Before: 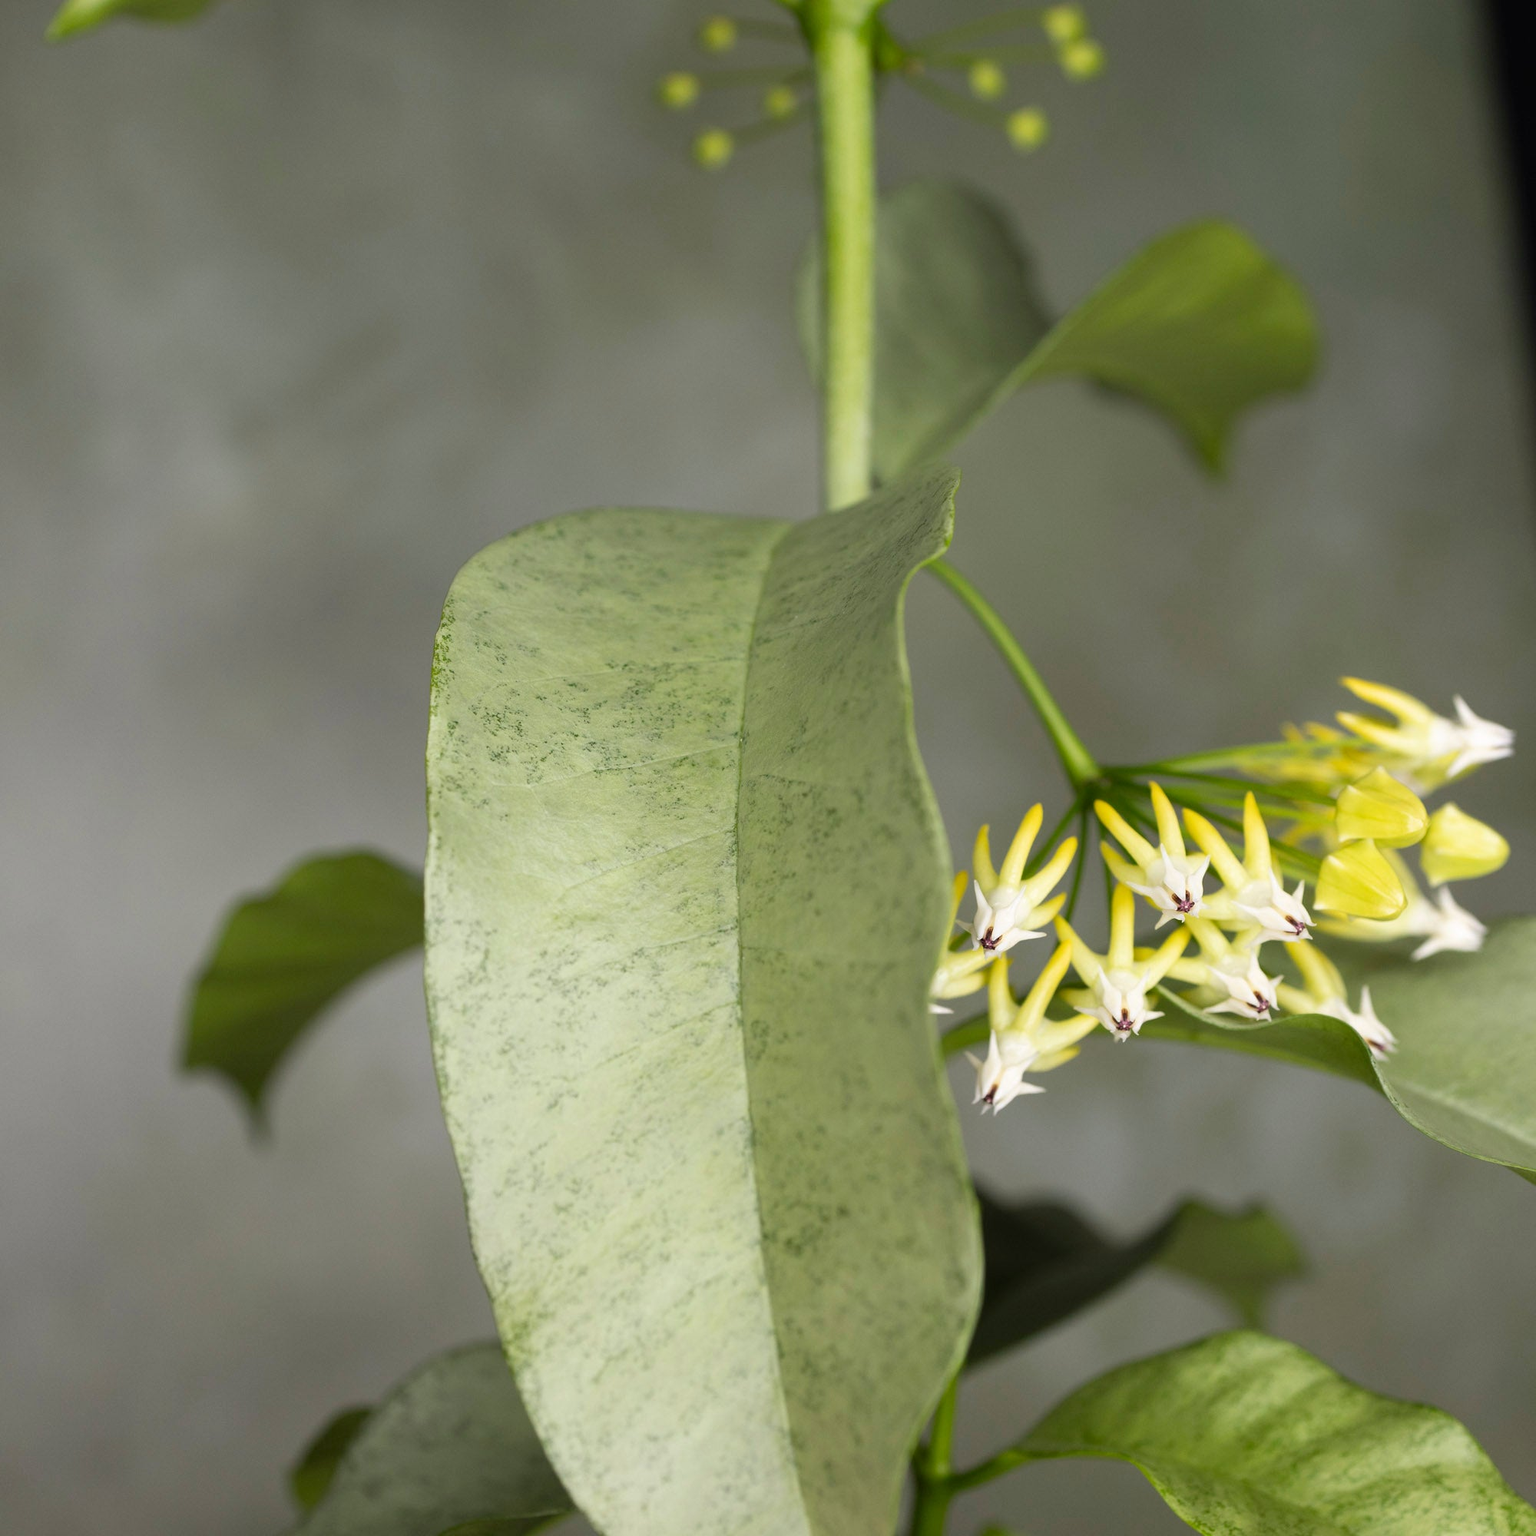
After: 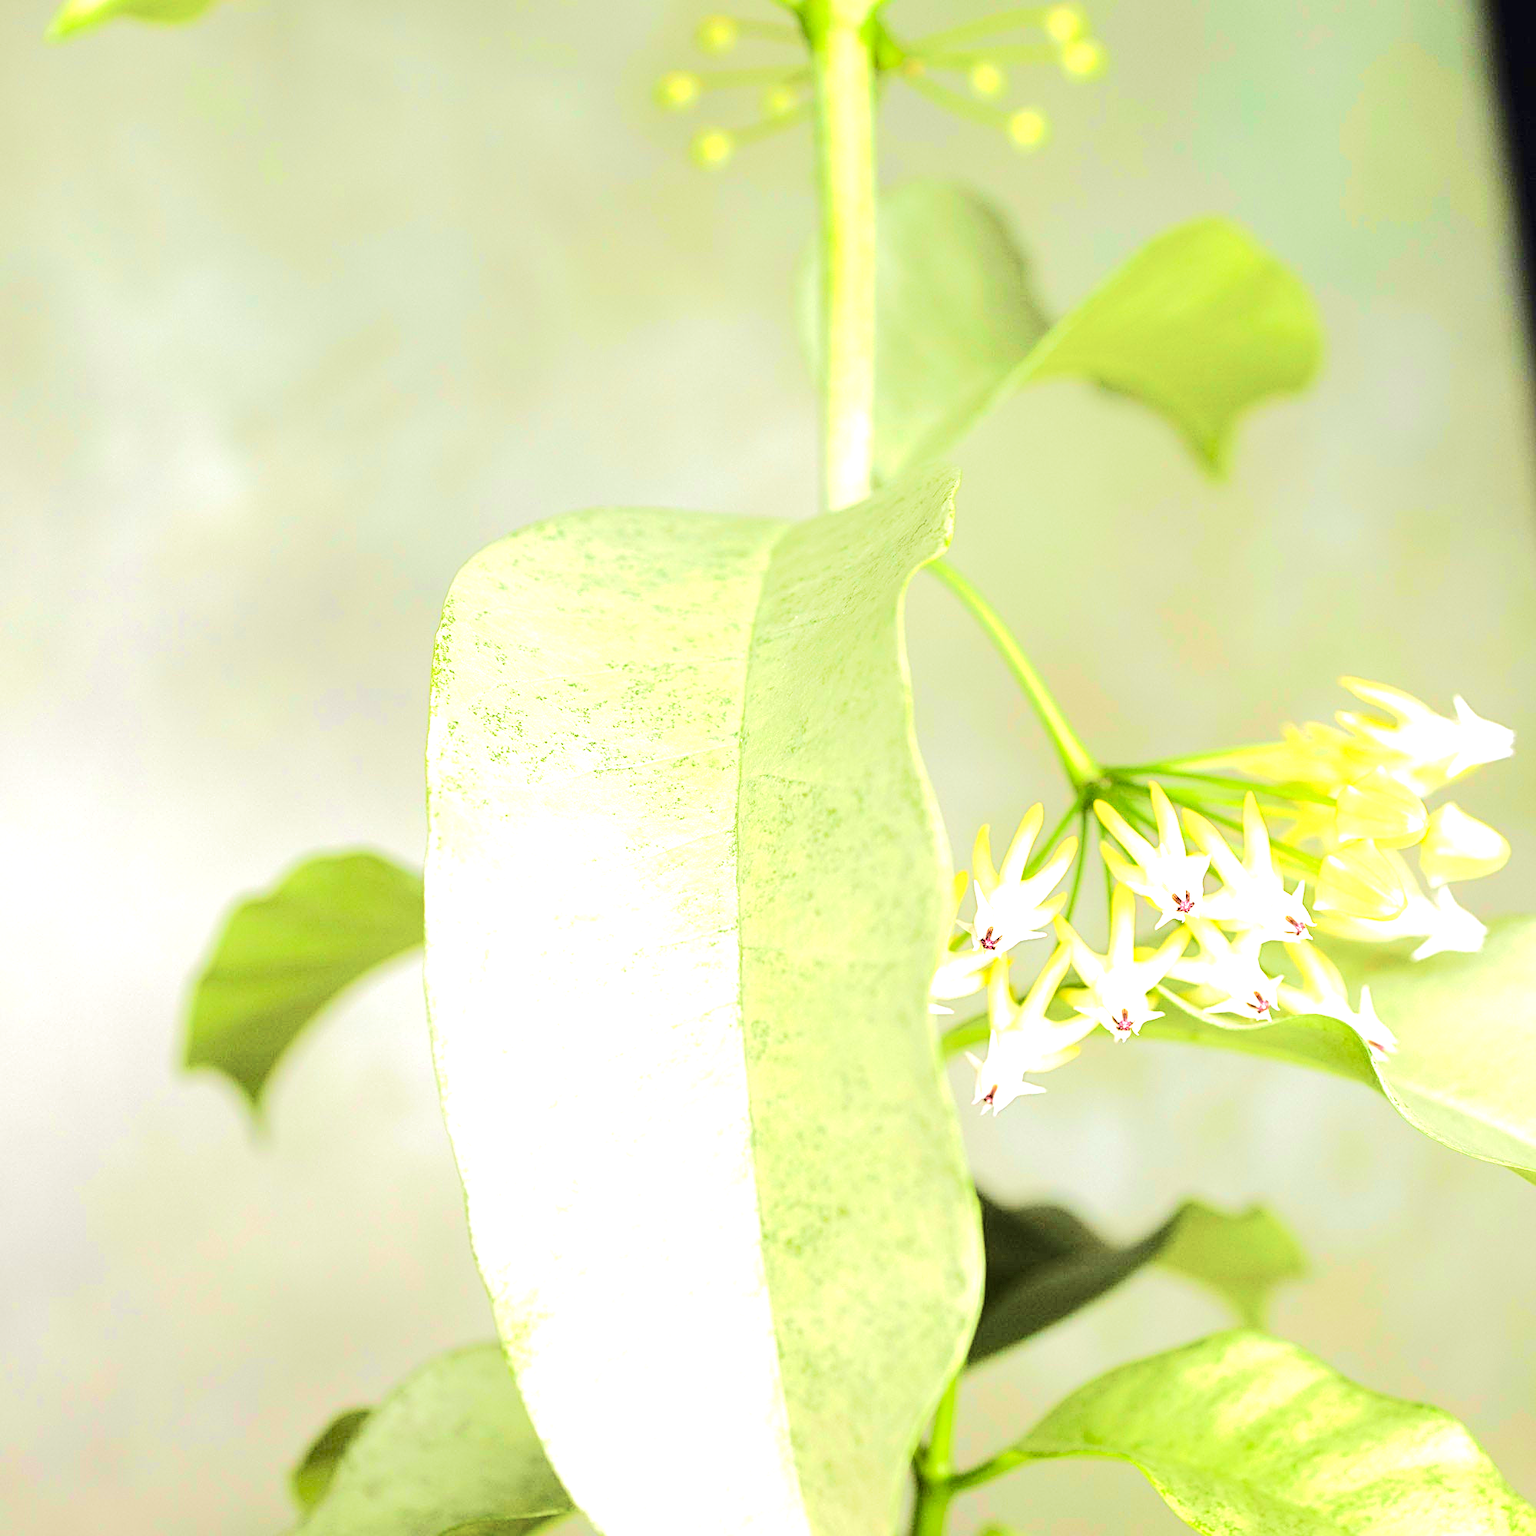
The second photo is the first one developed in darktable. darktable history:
velvia: strength 66.8%, mid-tones bias 0.978
tone equalizer: -7 EV 0.163 EV, -6 EV 0.598 EV, -5 EV 1.15 EV, -4 EV 1.36 EV, -3 EV 1.17 EV, -2 EV 0.6 EV, -1 EV 0.15 EV, edges refinement/feathering 500, mask exposure compensation -1.57 EV, preserve details no
sharpen: radius 2.556, amount 0.644
exposure: black level correction 0.001, exposure 1.637 EV, compensate exposure bias true, compensate highlight preservation false
